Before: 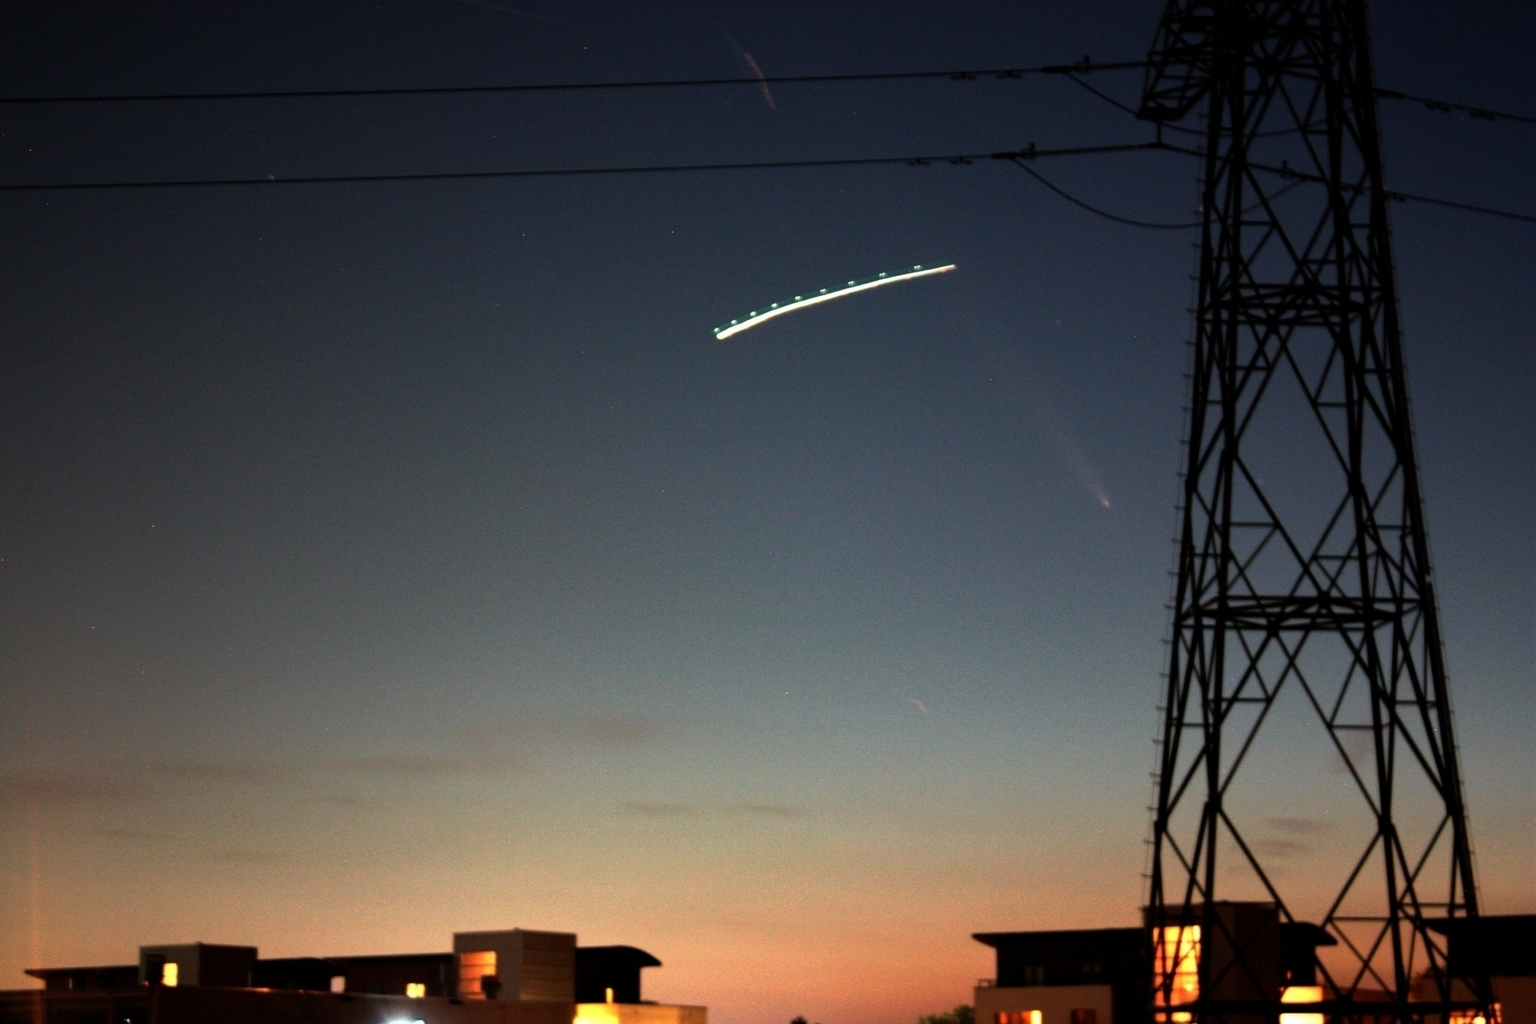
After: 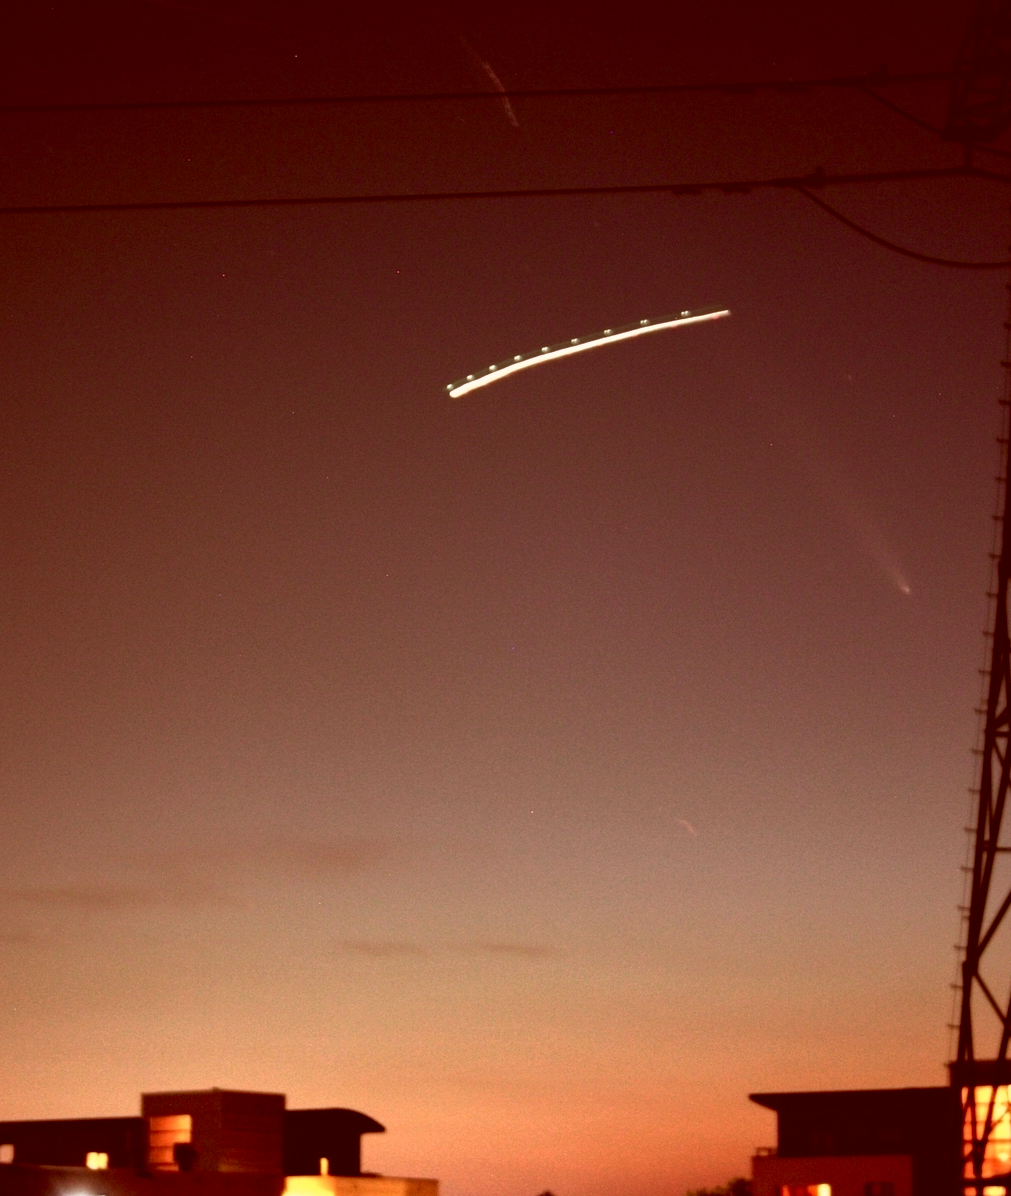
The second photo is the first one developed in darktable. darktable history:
color correction: highlights a* 9.03, highlights b* 8.71, shadows a* 40, shadows b* 40, saturation 0.8
crop: left 21.674%, right 22.086%
